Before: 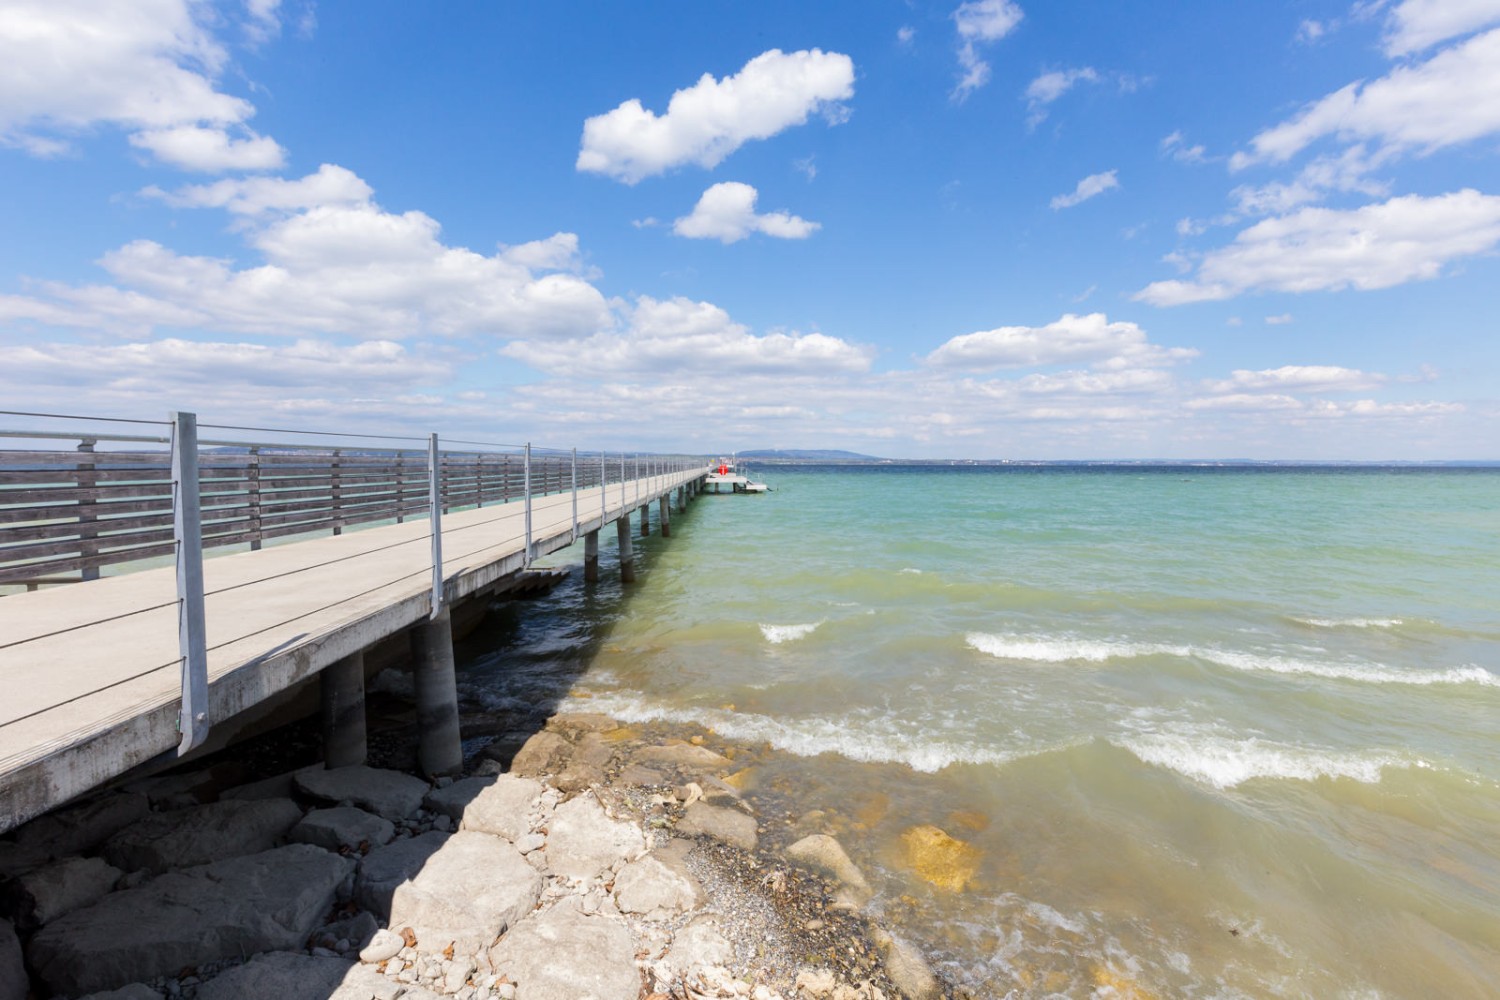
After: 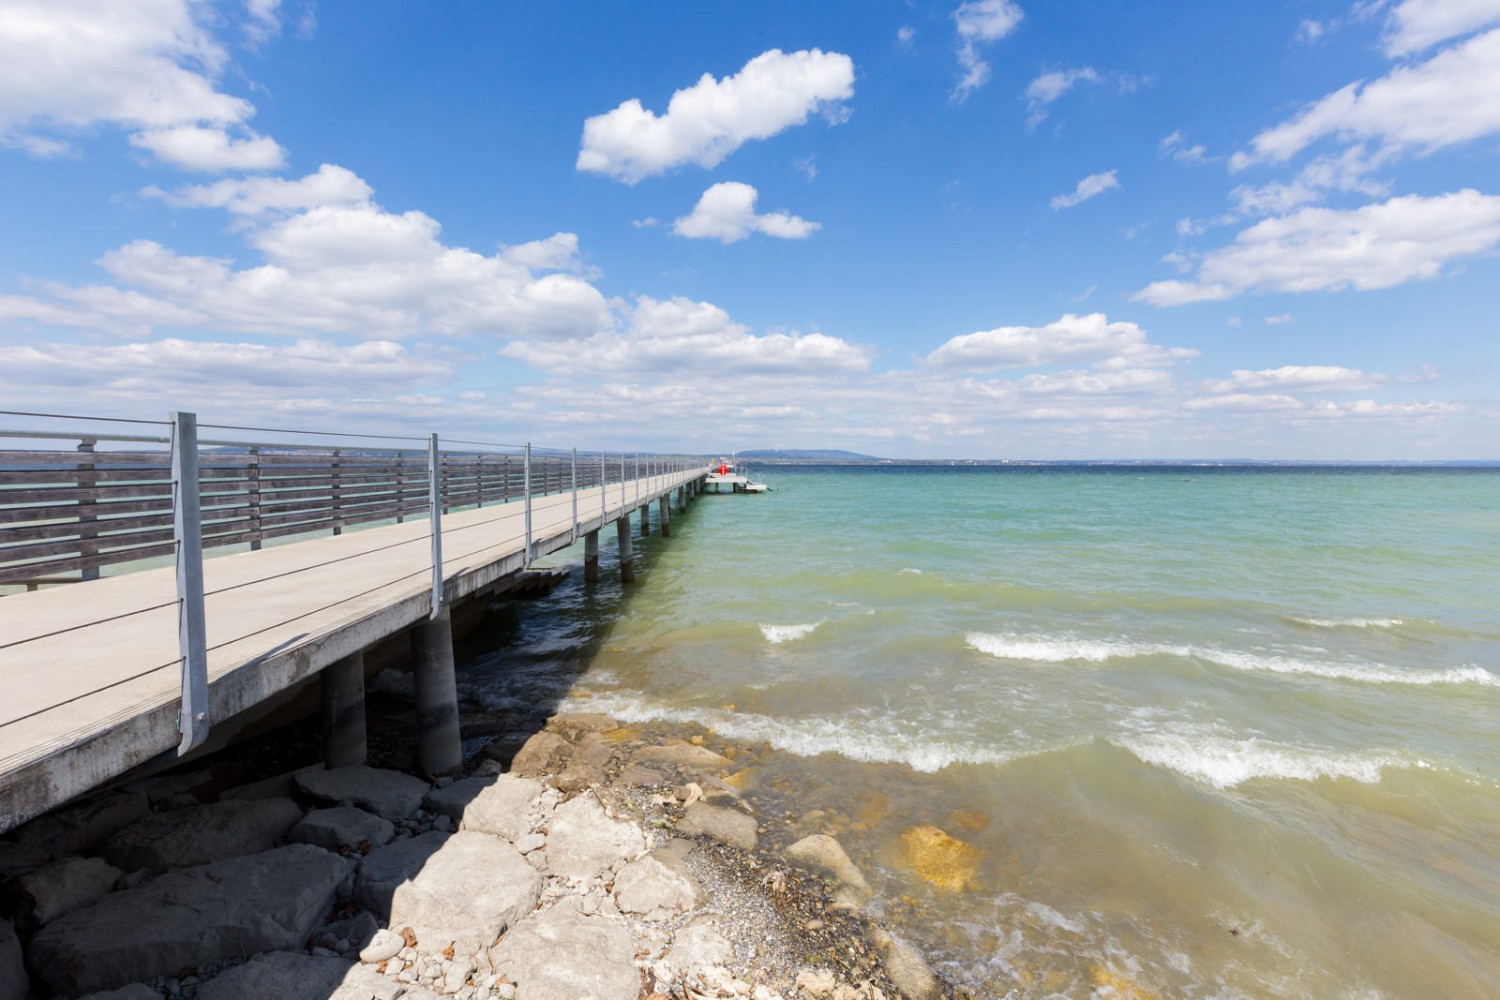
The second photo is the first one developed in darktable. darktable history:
exposure: compensate highlight preservation false
contrast brightness saturation: contrast 0.031, brightness -0.035
